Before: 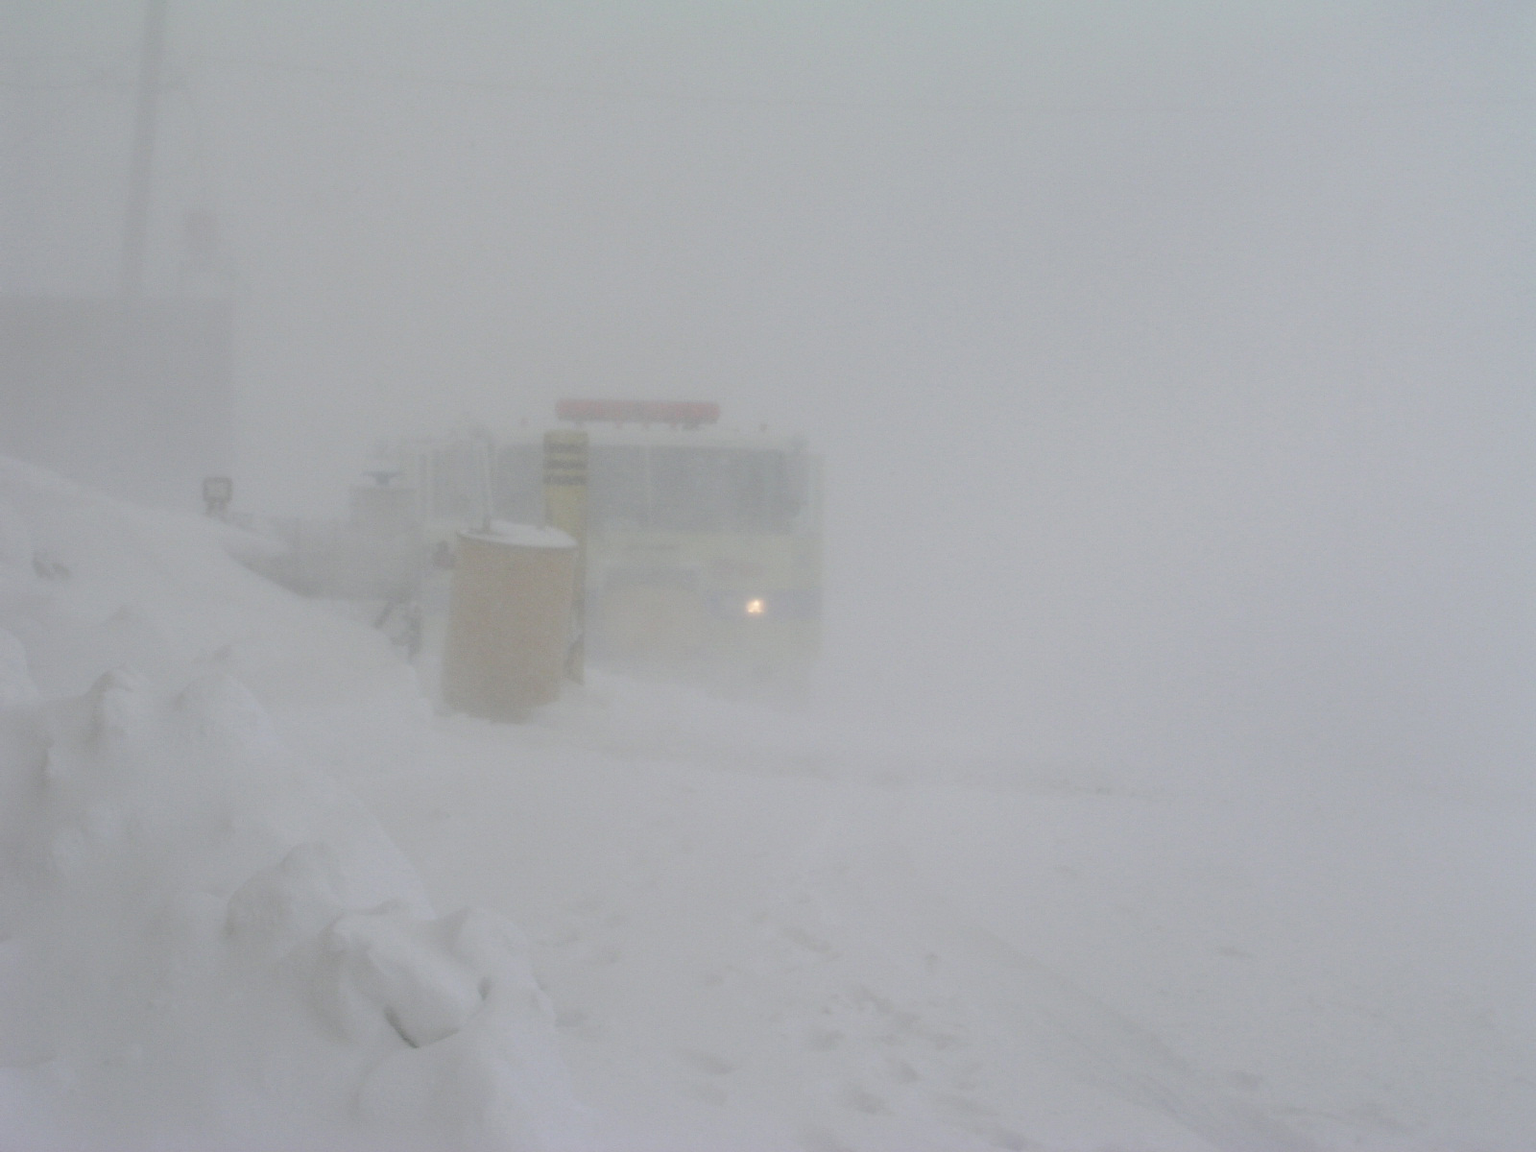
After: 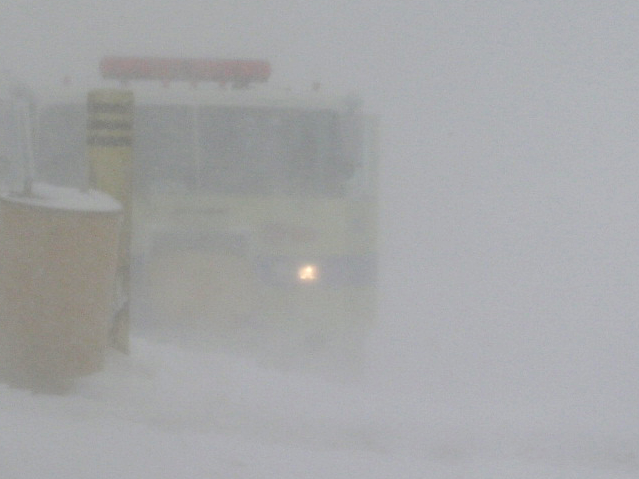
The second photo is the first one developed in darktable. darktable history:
crop: left 30%, top 30%, right 30%, bottom 30%
haze removal: strength 0.29, distance 0.25, compatibility mode true, adaptive false
